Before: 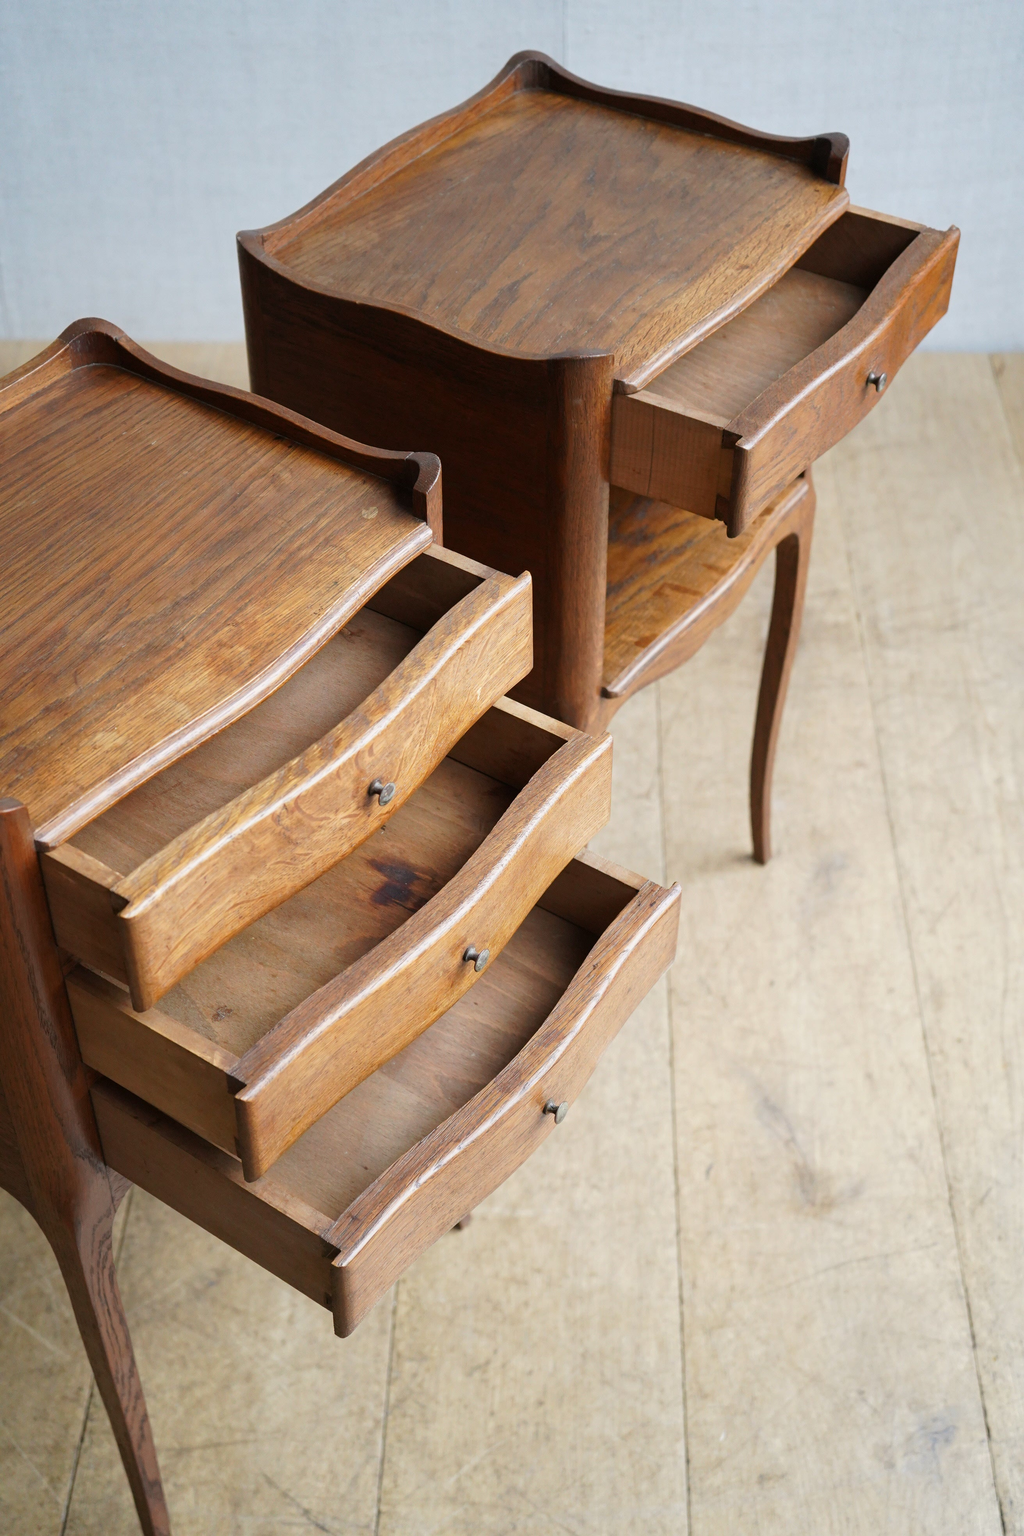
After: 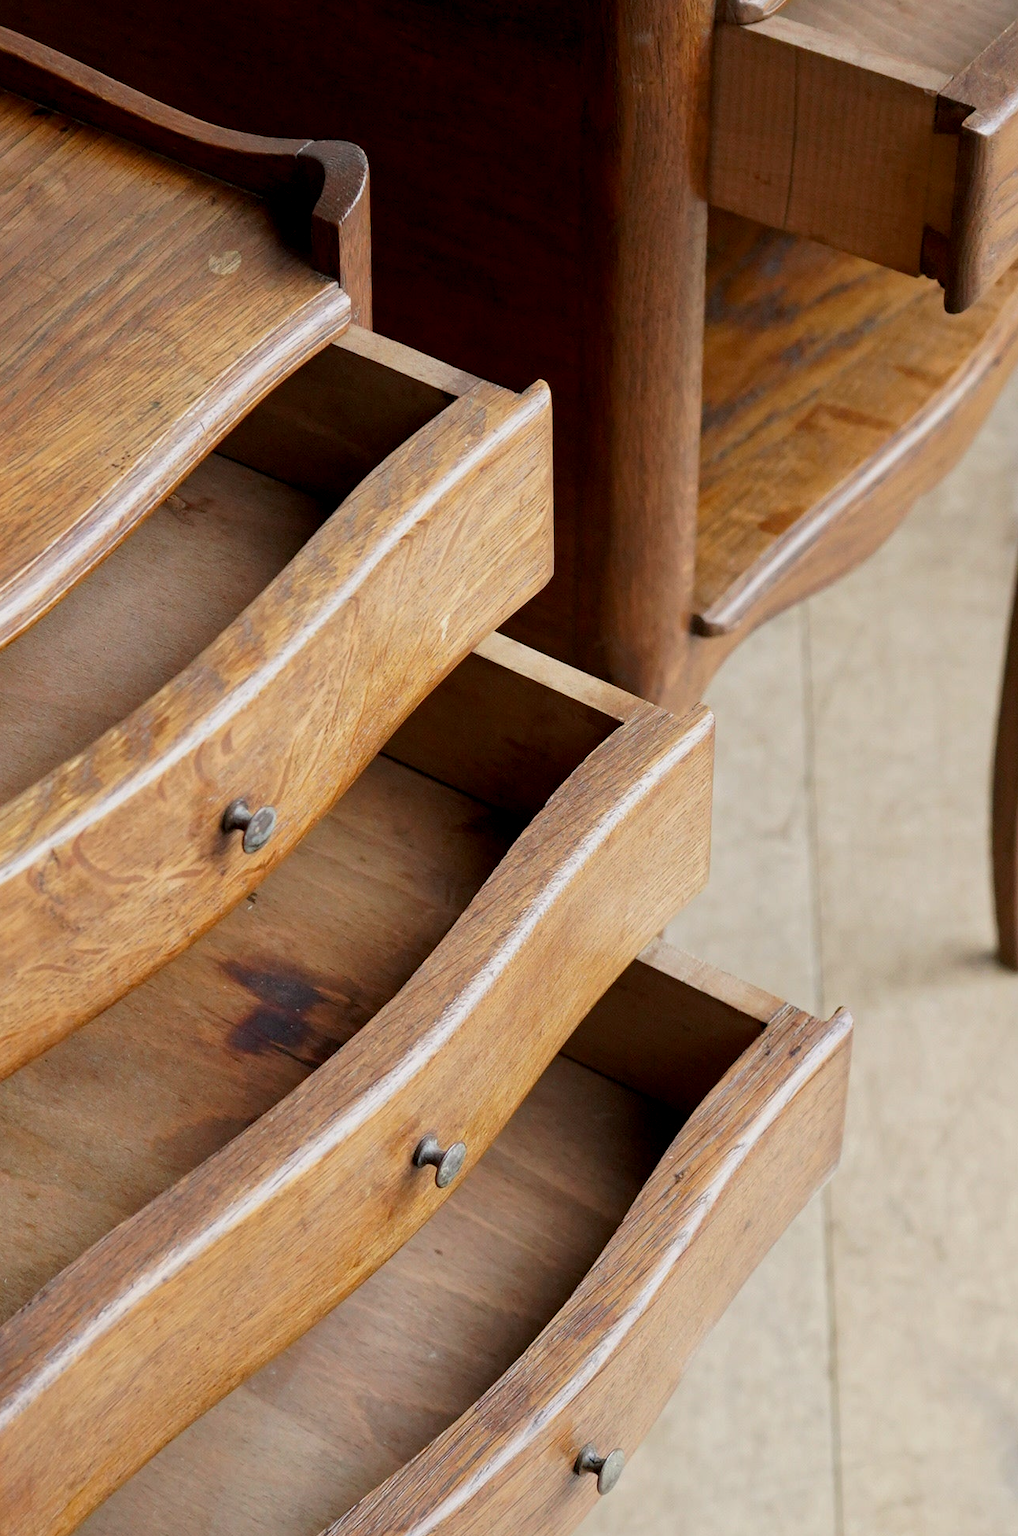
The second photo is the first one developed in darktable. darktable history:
exposure: black level correction 0.006, exposure -0.224 EV, compensate exposure bias true, compensate highlight preservation false
crop: left 25.263%, top 24.908%, right 25.364%, bottom 25.469%
